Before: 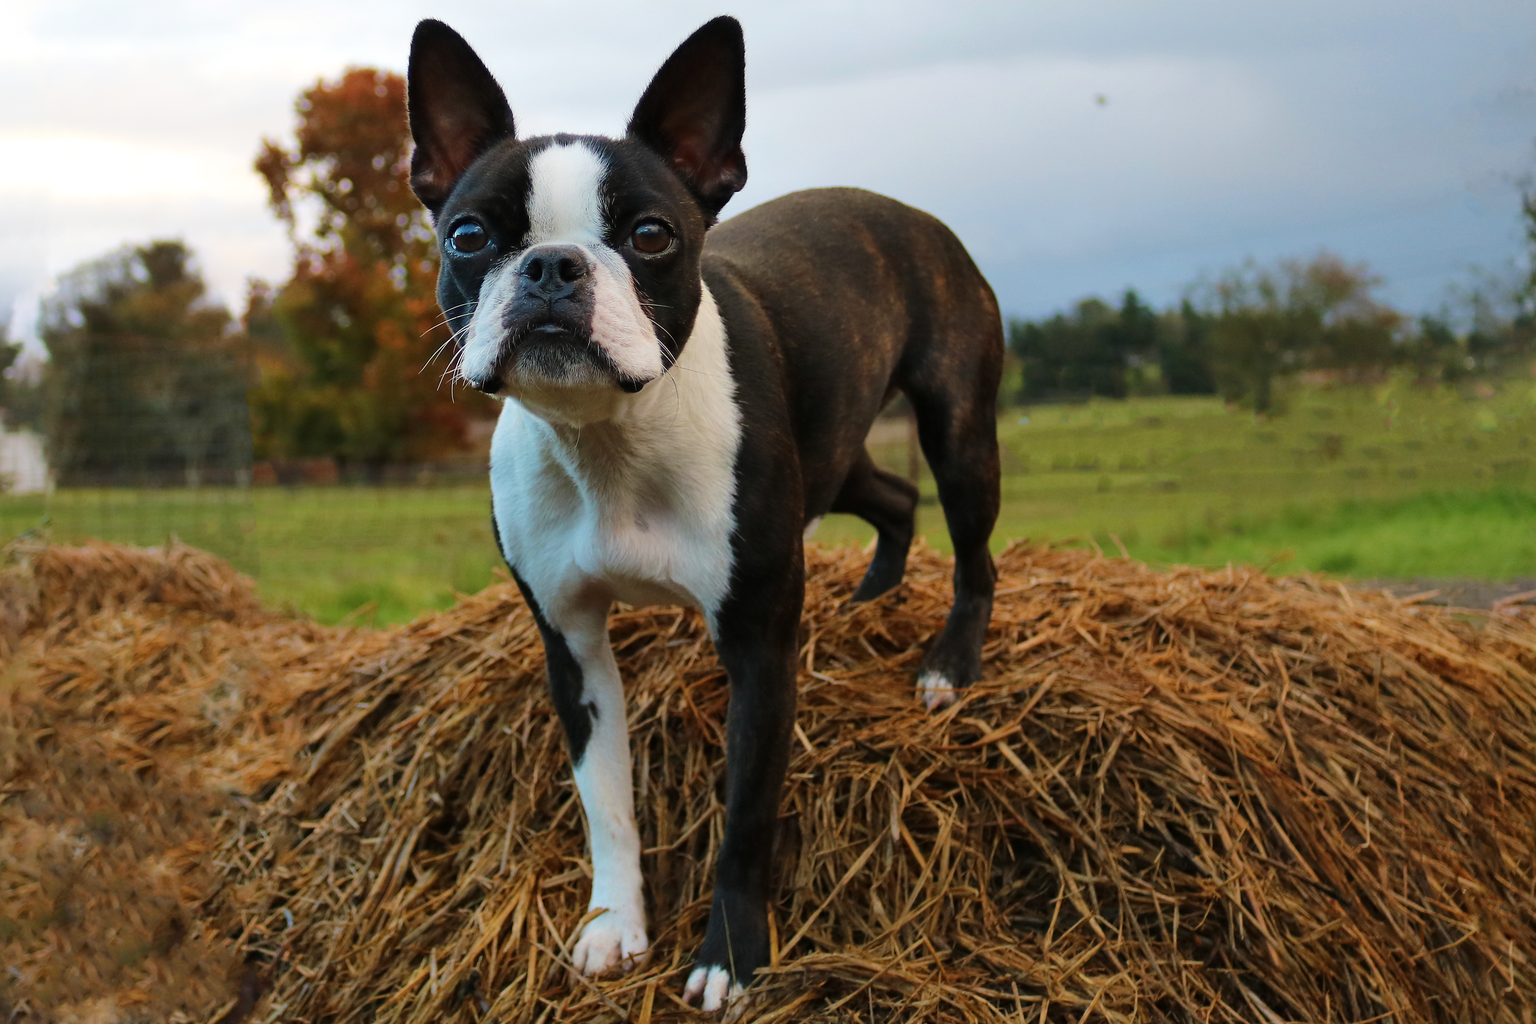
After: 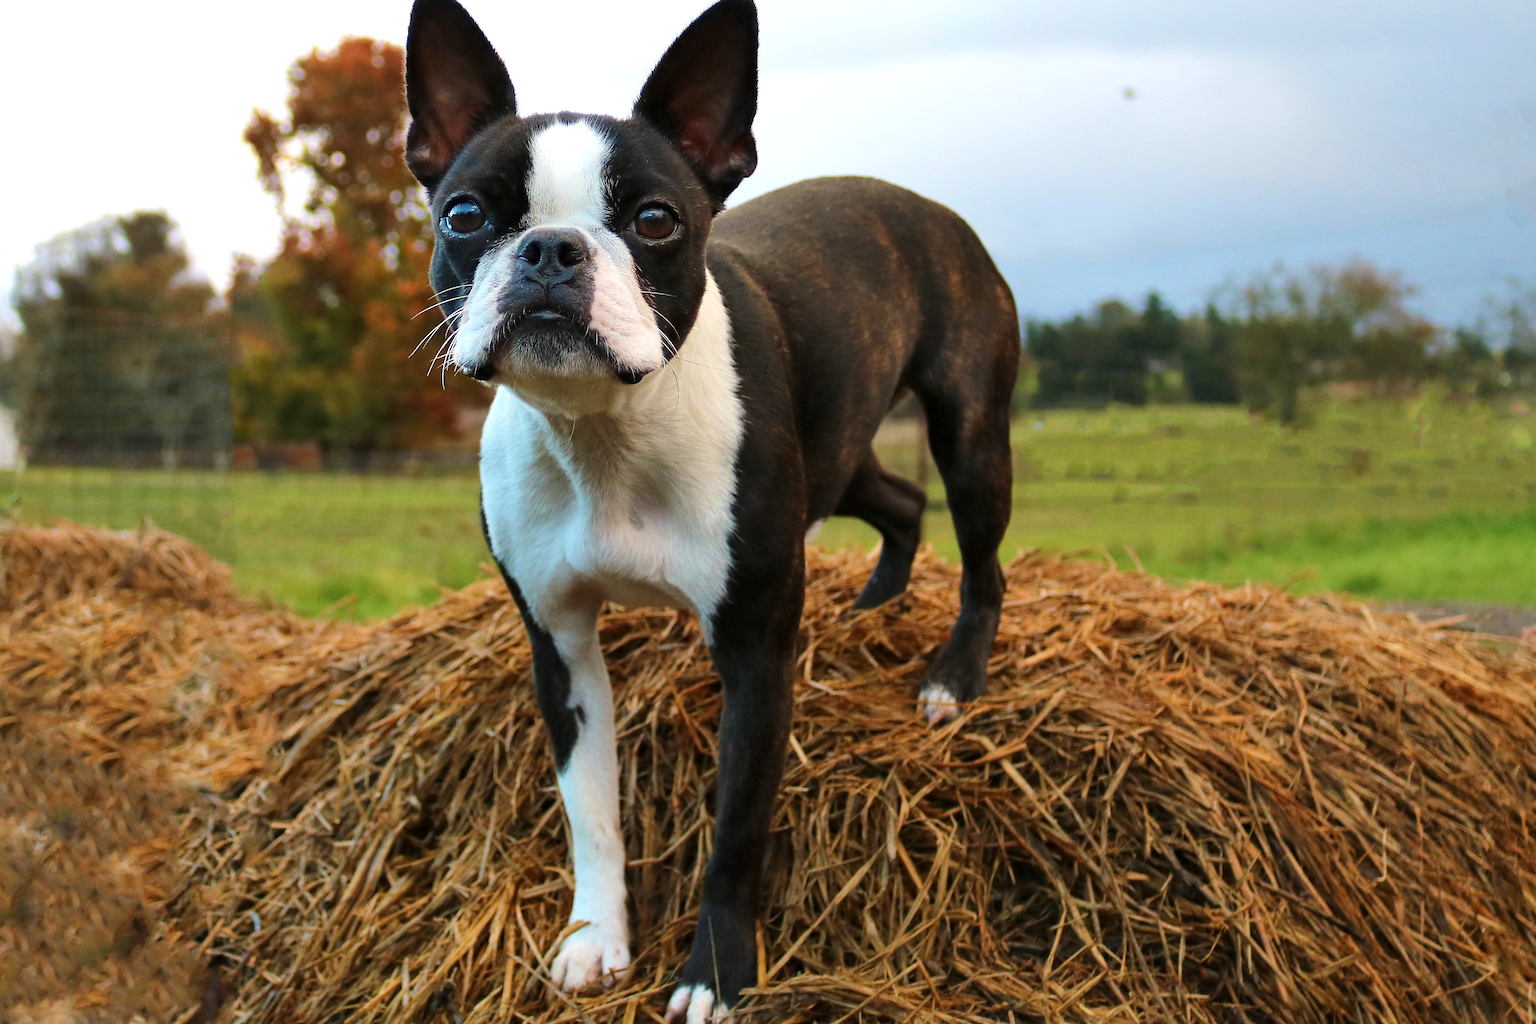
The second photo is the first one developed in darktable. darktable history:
exposure: black level correction 0.001, exposure 0.5 EV, compensate exposure bias true, compensate highlight preservation false
crop and rotate: angle -1.69°
